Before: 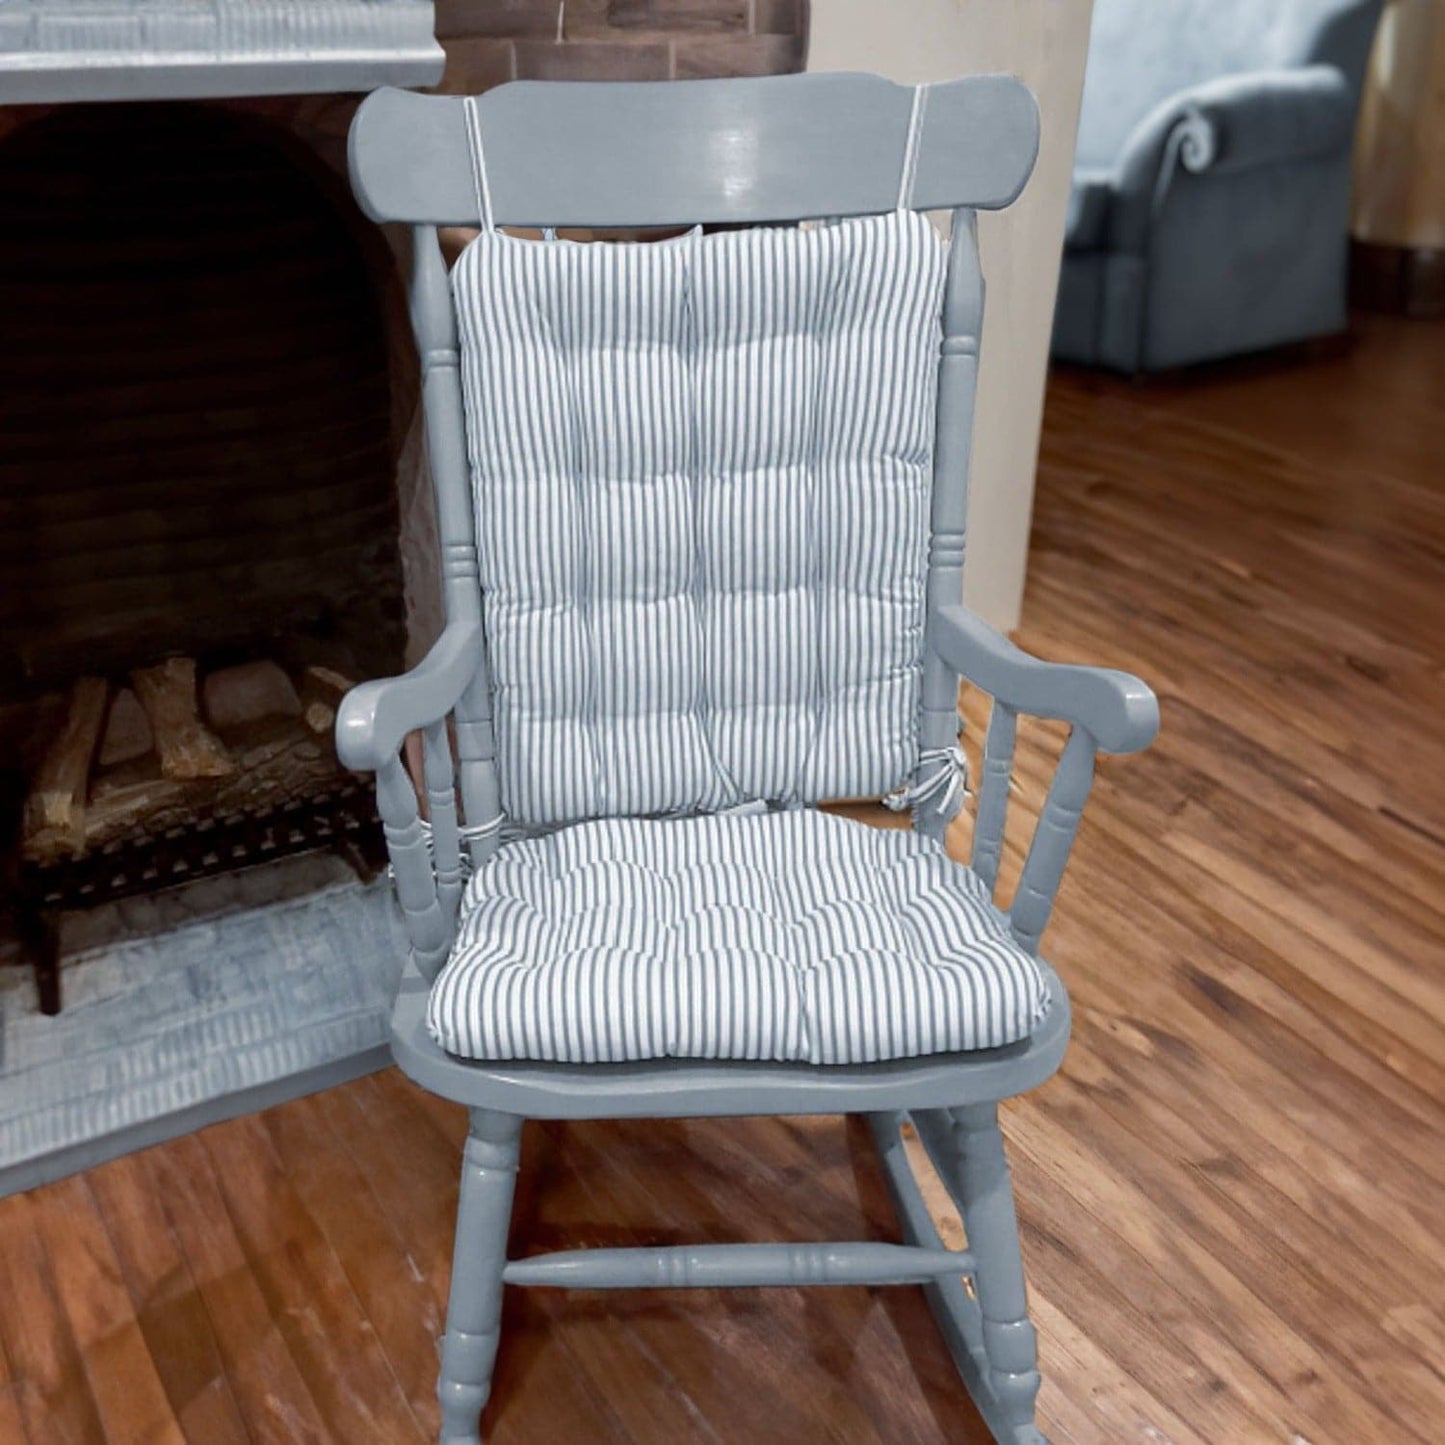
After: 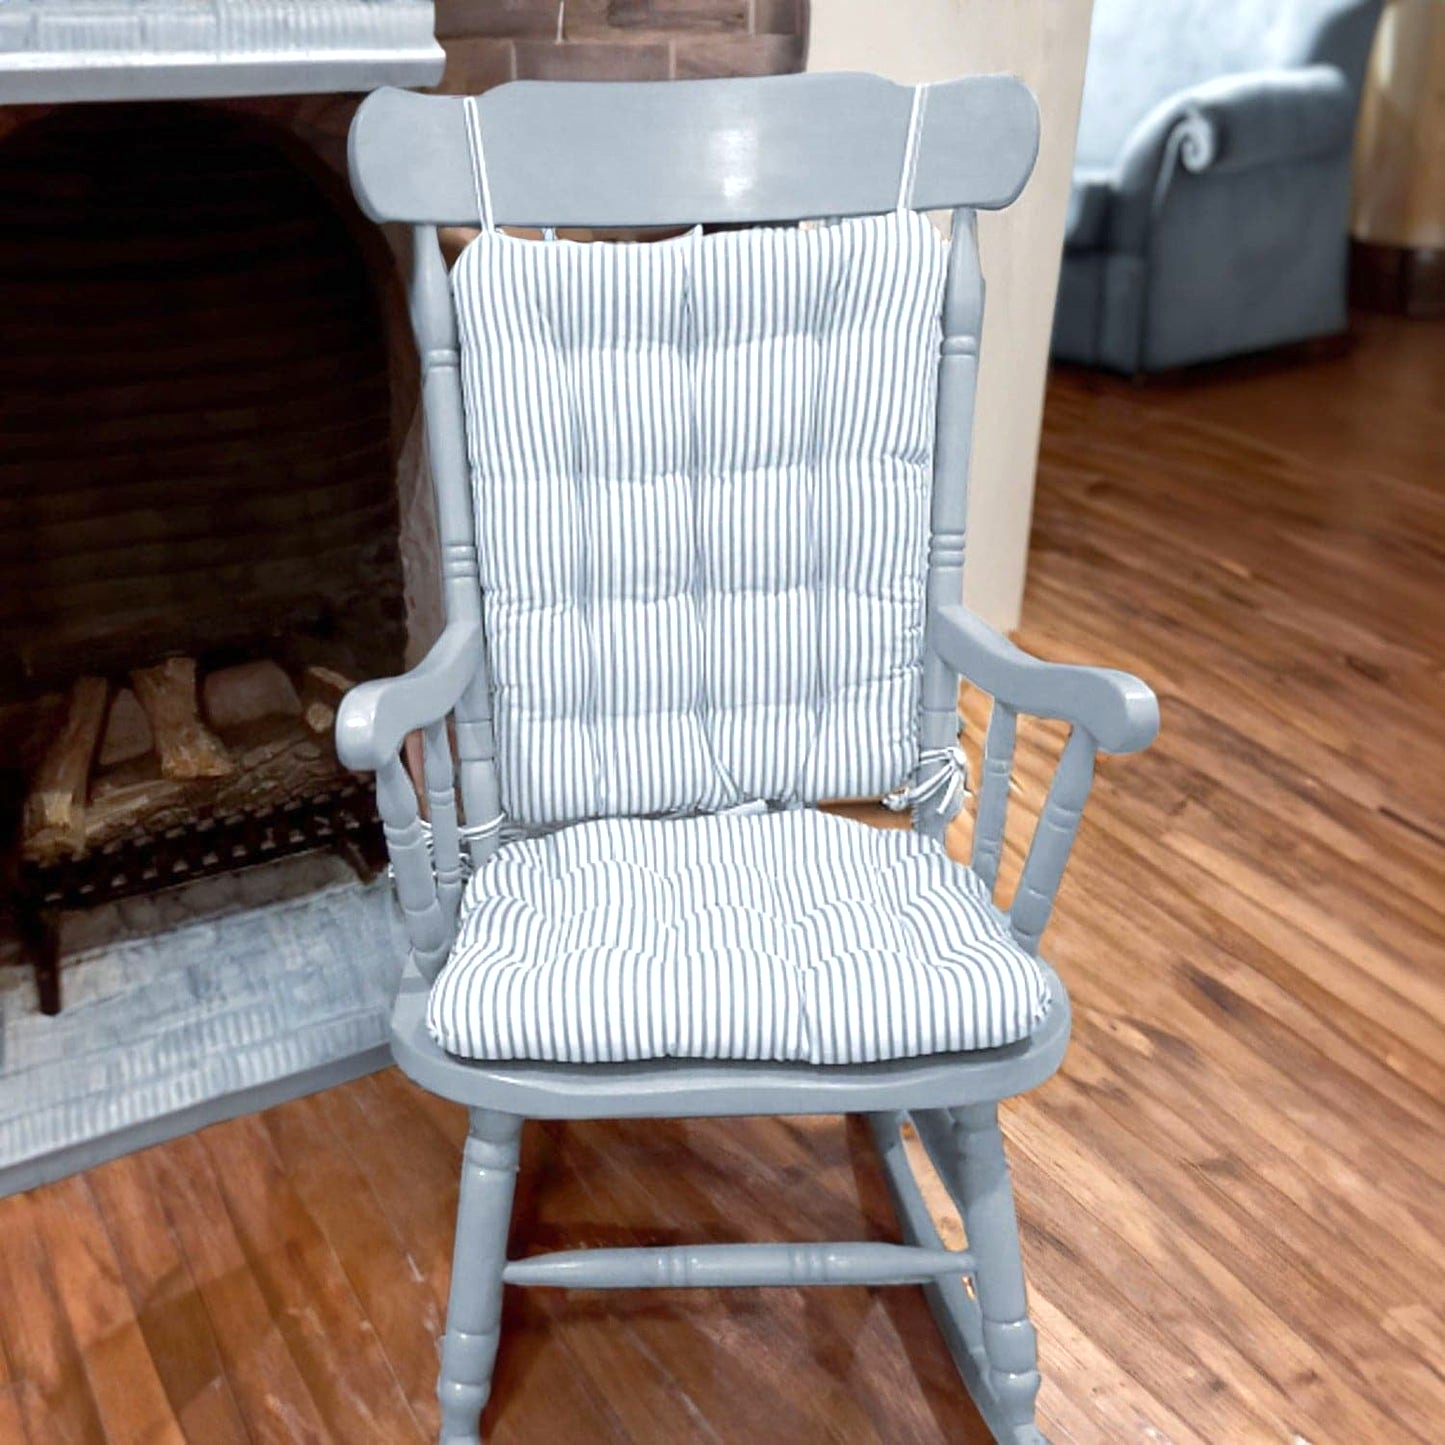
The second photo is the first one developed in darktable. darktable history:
shadows and highlights: radius 333.73, shadows 64.04, highlights 4.63, compress 87.49%, soften with gaussian
exposure: exposure 0.61 EV, compensate exposure bias true, compensate highlight preservation false
